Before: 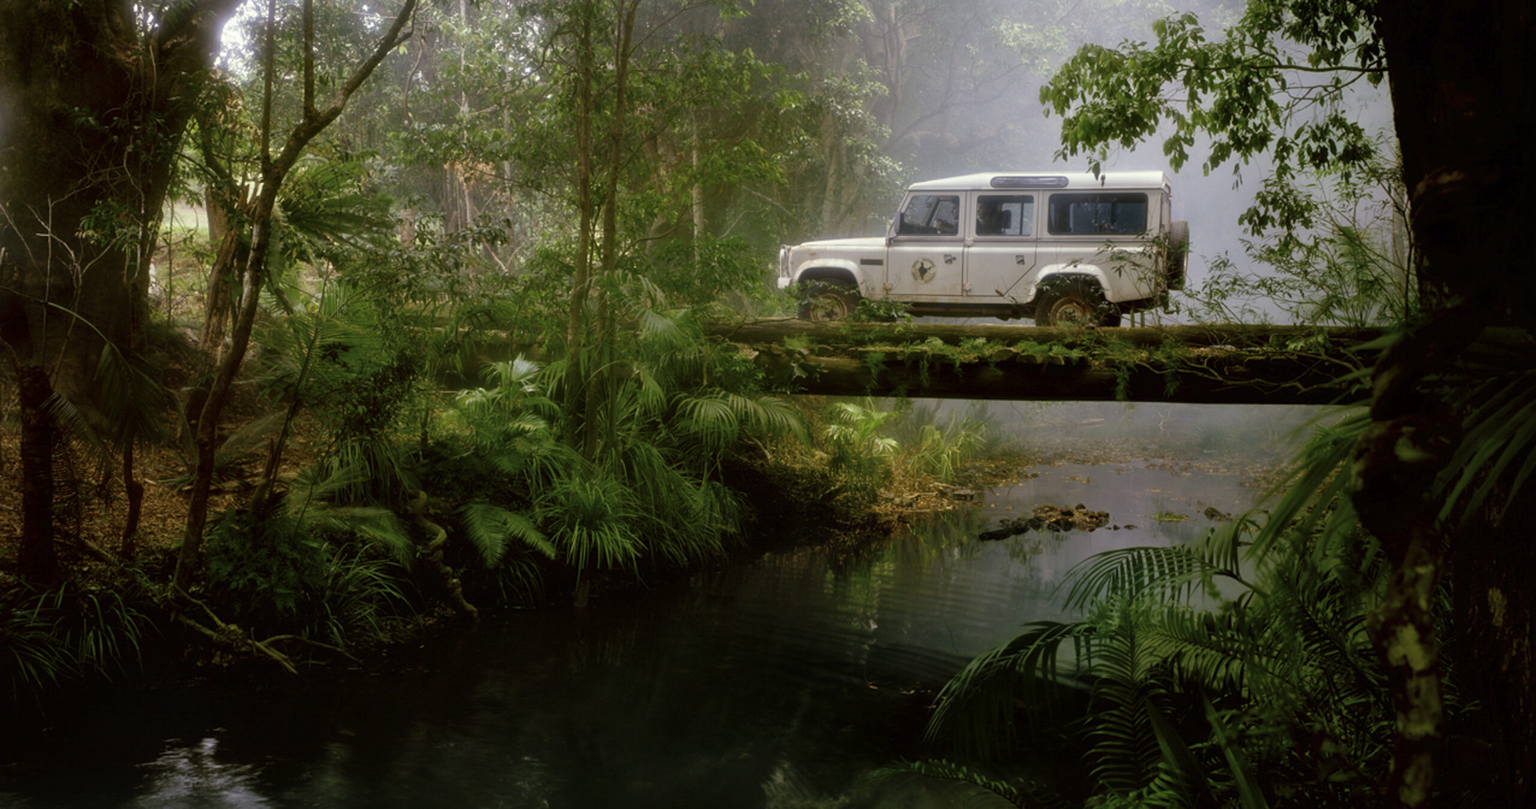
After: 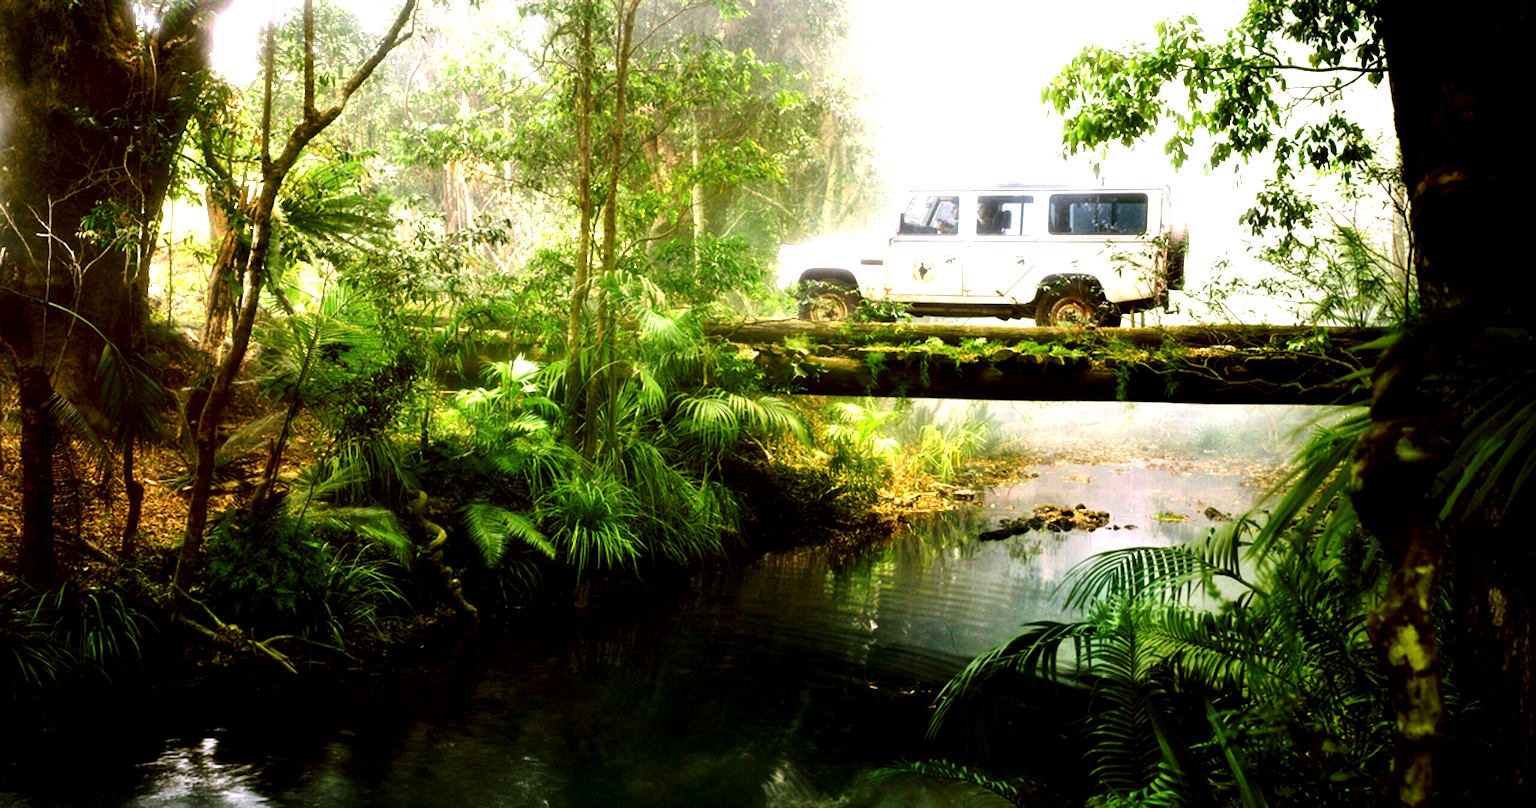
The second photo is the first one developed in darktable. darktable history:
color balance: mode lift, gamma, gain (sRGB)
tone equalizer: -8 EV -0.75 EV, -7 EV -0.7 EV, -6 EV -0.6 EV, -5 EV -0.4 EV, -3 EV 0.4 EV, -2 EV 0.6 EV, -1 EV 0.7 EV, +0 EV 0.75 EV, edges refinement/feathering 500, mask exposure compensation -1.57 EV, preserve details no
exposure: black level correction 0.001, exposure 1.84 EV, compensate highlight preservation false
